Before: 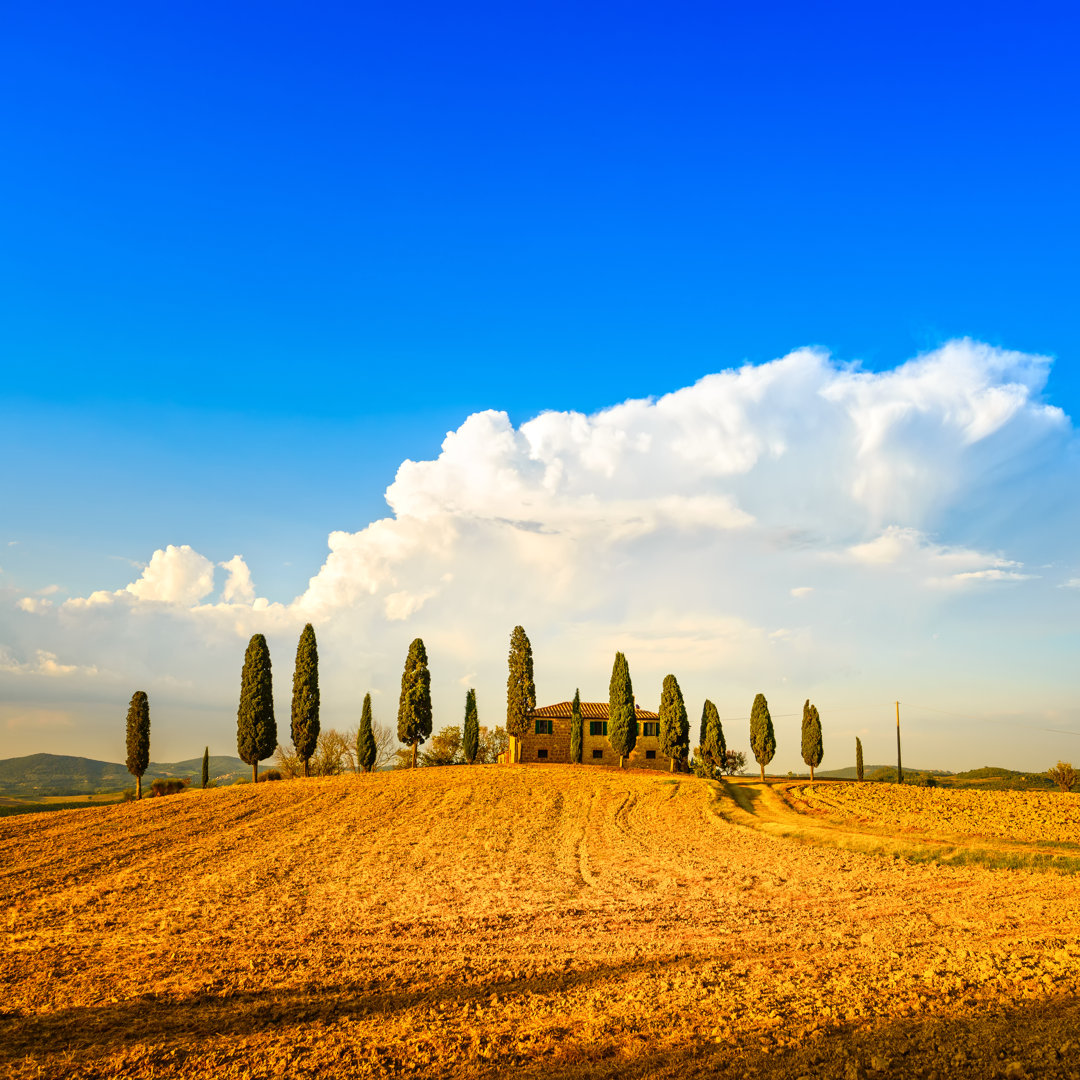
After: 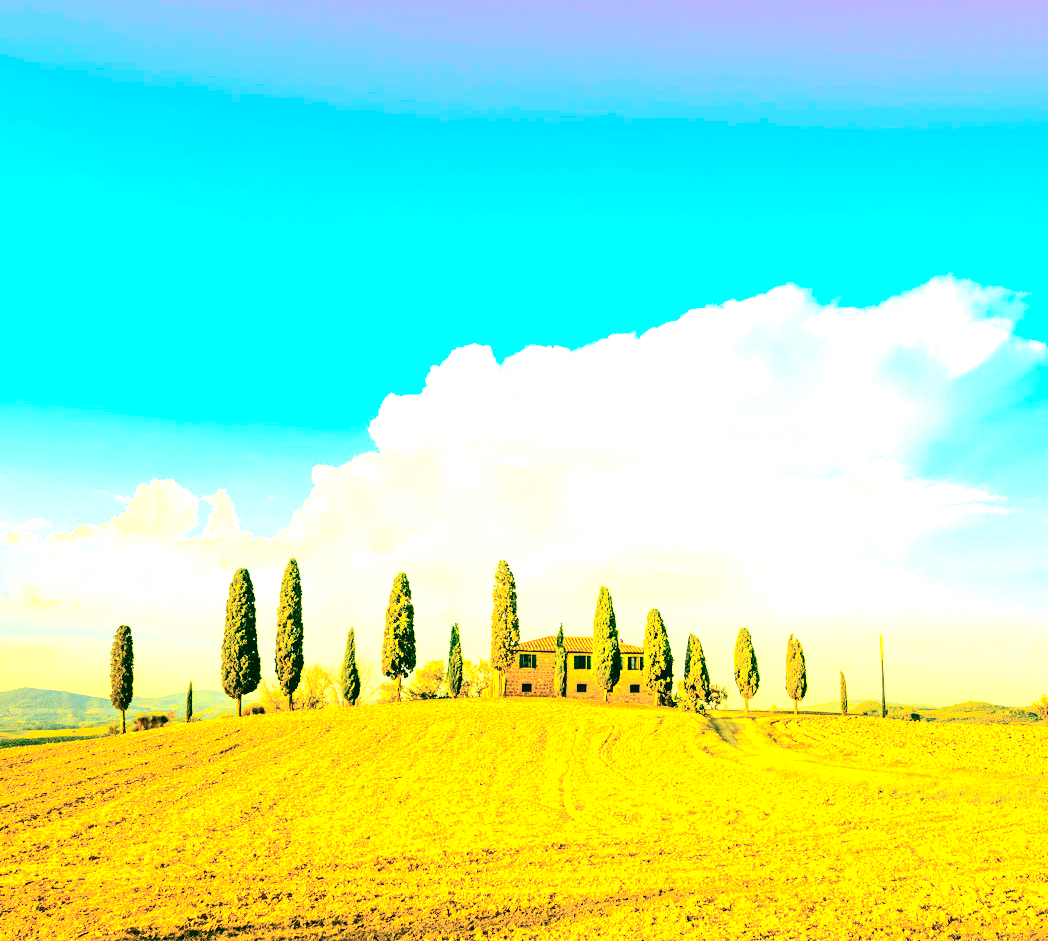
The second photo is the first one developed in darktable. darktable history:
crop: left 1.507%, top 6.147%, right 1.379%, bottom 6.637%
color balance rgb: shadows lift › chroma 11.71%, shadows lift › hue 133.46°, highlights gain › chroma 4%, highlights gain › hue 200.2°, perceptual saturation grading › global saturation 18.05%
color balance: lift [1.005, 0.99, 1.007, 1.01], gamma [1, 0.979, 1.011, 1.021], gain [0.923, 1.098, 1.025, 0.902], input saturation 90.45%, contrast 7.73%, output saturation 105.91%
tone curve: curves: ch0 [(0, 0) (0.003, 0.001) (0.011, 0.004) (0.025, 0.008) (0.044, 0.015) (0.069, 0.022) (0.1, 0.031) (0.136, 0.052) (0.177, 0.101) (0.224, 0.181) (0.277, 0.289) (0.335, 0.418) (0.399, 0.541) (0.468, 0.65) (0.543, 0.739) (0.623, 0.817) (0.709, 0.882) (0.801, 0.919) (0.898, 0.958) (1, 1)], color space Lab, independent channels, preserve colors none
exposure: black level correction 0.001, exposure 1.822 EV, compensate exposure bias true, compensate highlight preservation false
